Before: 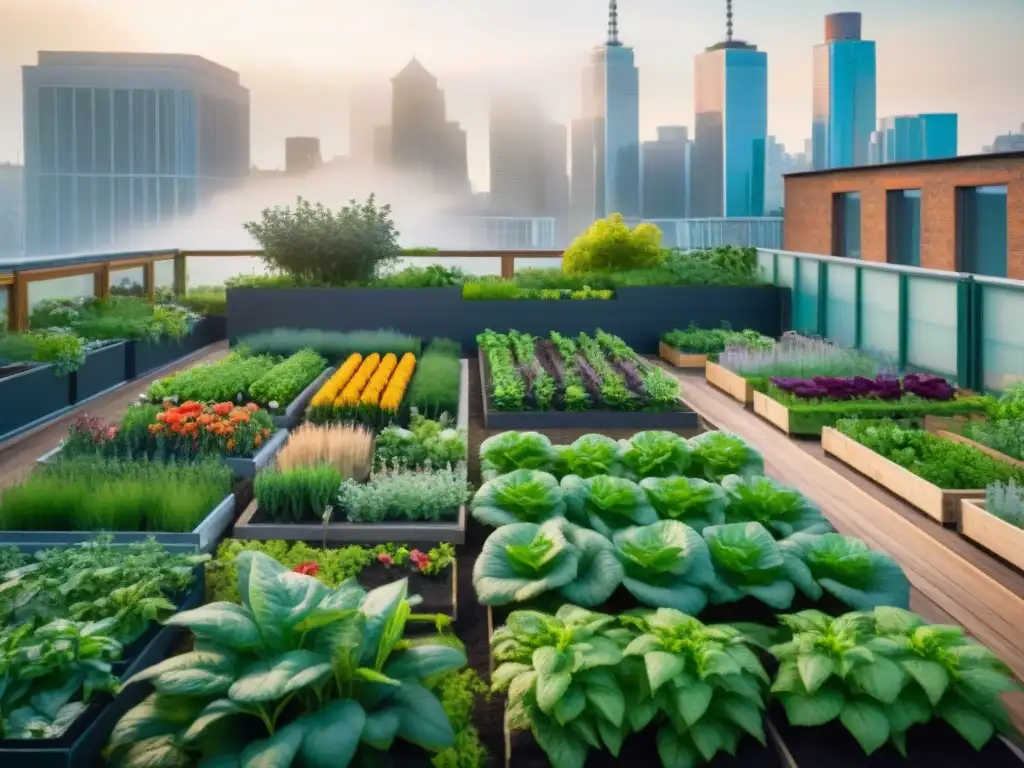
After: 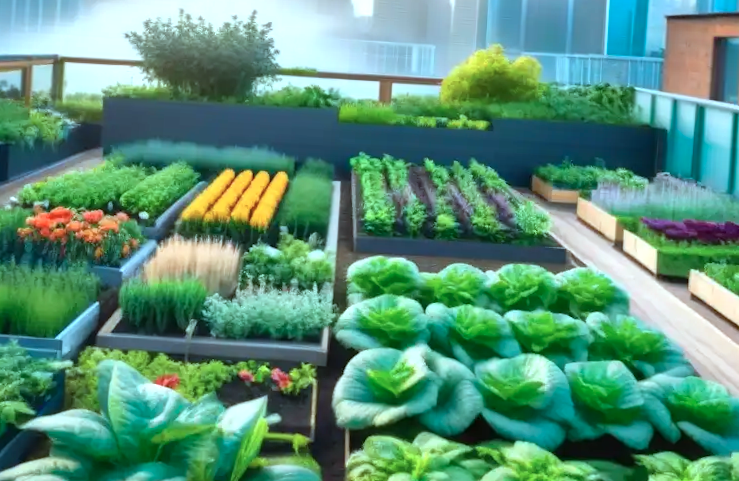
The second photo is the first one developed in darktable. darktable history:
color correction: highlights a* -11.71, highlights b* -15.58
exposure: black level correction 0, exposure 0.5 EV, compensate exposure bias true, compensate highlight preservation false
crop and rotate: angle -3.37°, left 9.79%, top 20.73%, right 12.42%, bottom 11.82%
